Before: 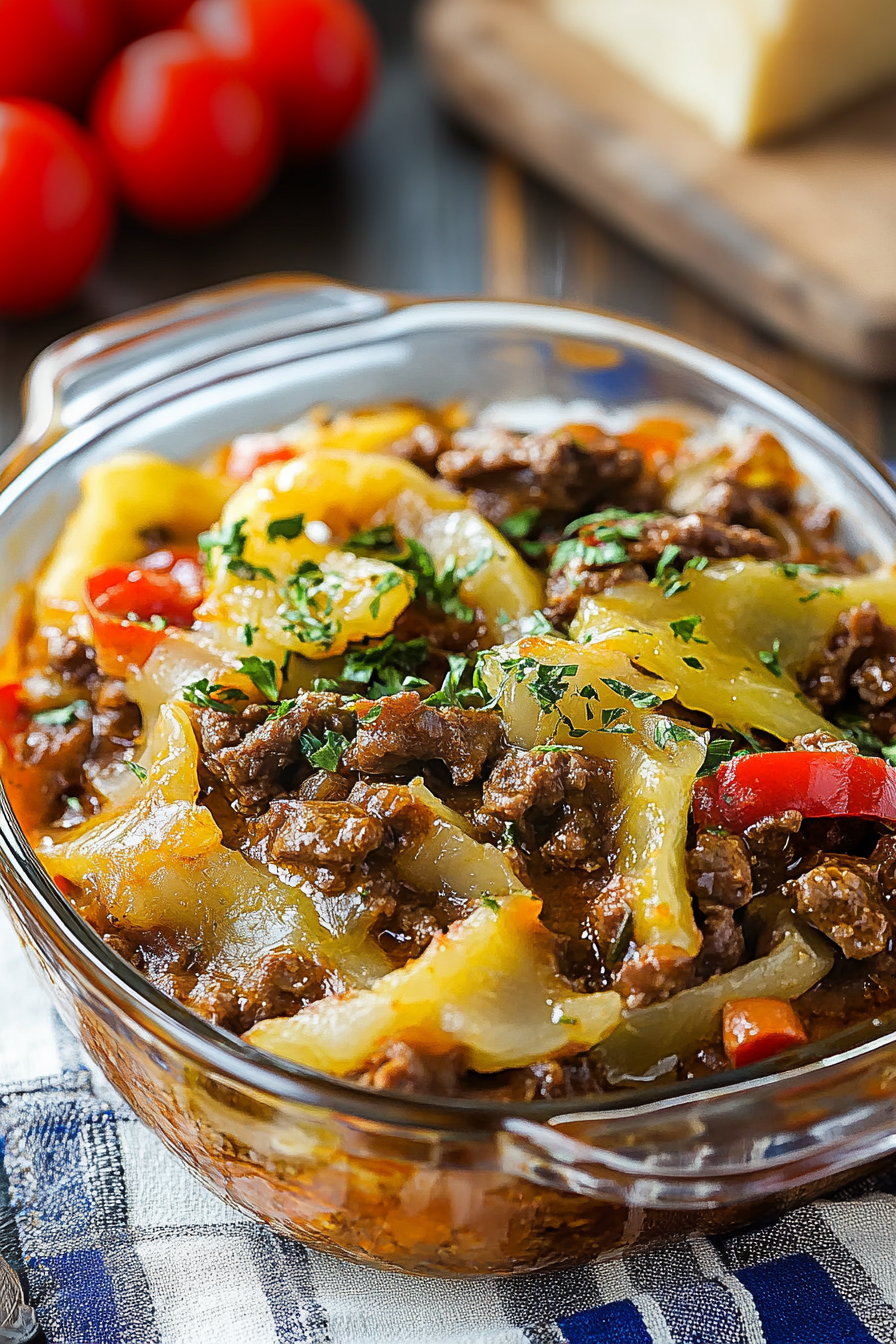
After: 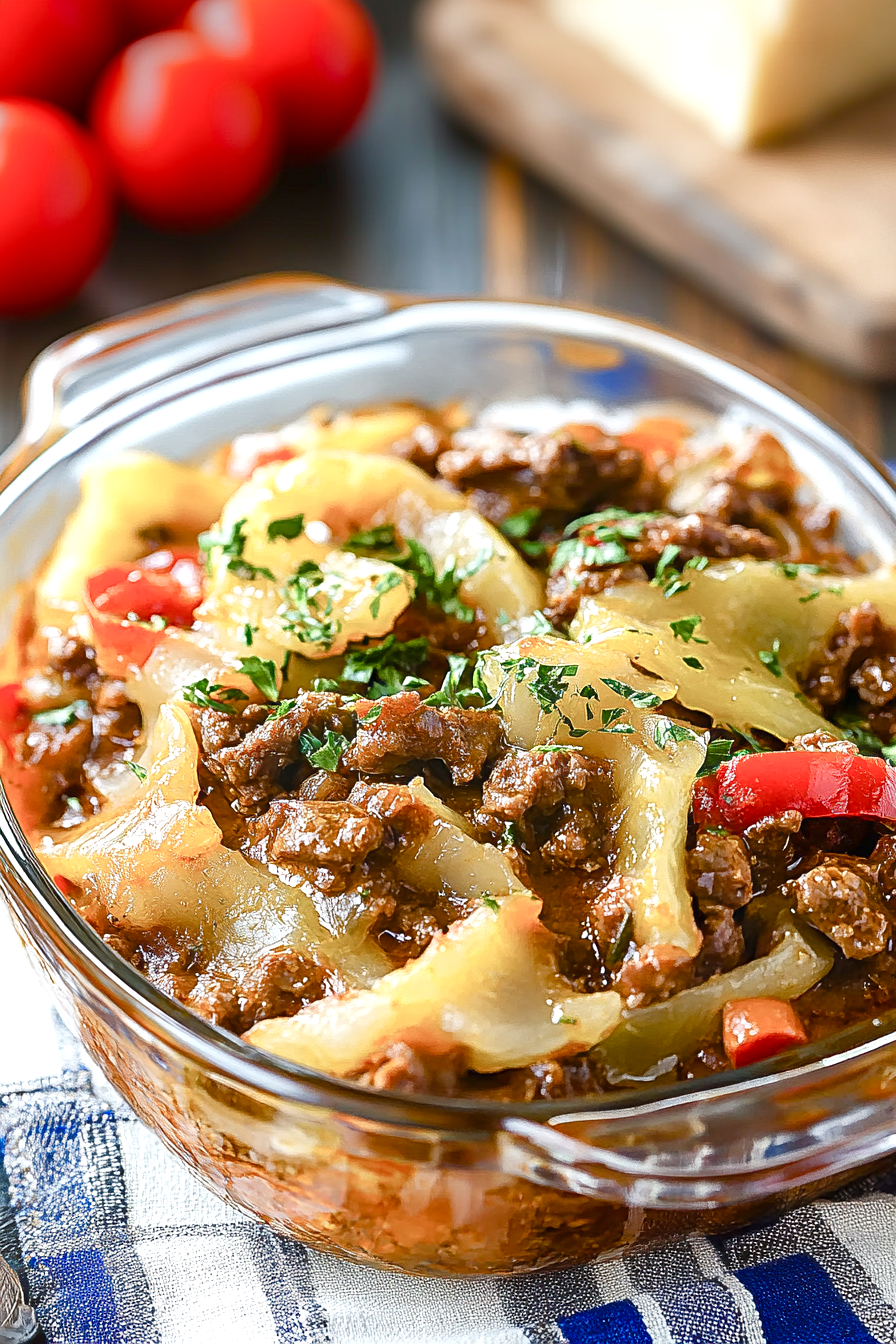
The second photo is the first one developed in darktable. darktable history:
exposure: black level correction 0, exposure 0.7 EV, compensate exposure bias true, compensate highlight preservation false
color balance rgb: shadows lift › chroma 1%, shadows lift › hue 113°, highlights gain › chroma 0.2%, highlights gain › hue 333°, perceptual saturation grading › global saturation 20%, perceptual saturation grading › highlights -50%, perceptual saturation grading › shadows 25%, contrast -10%
